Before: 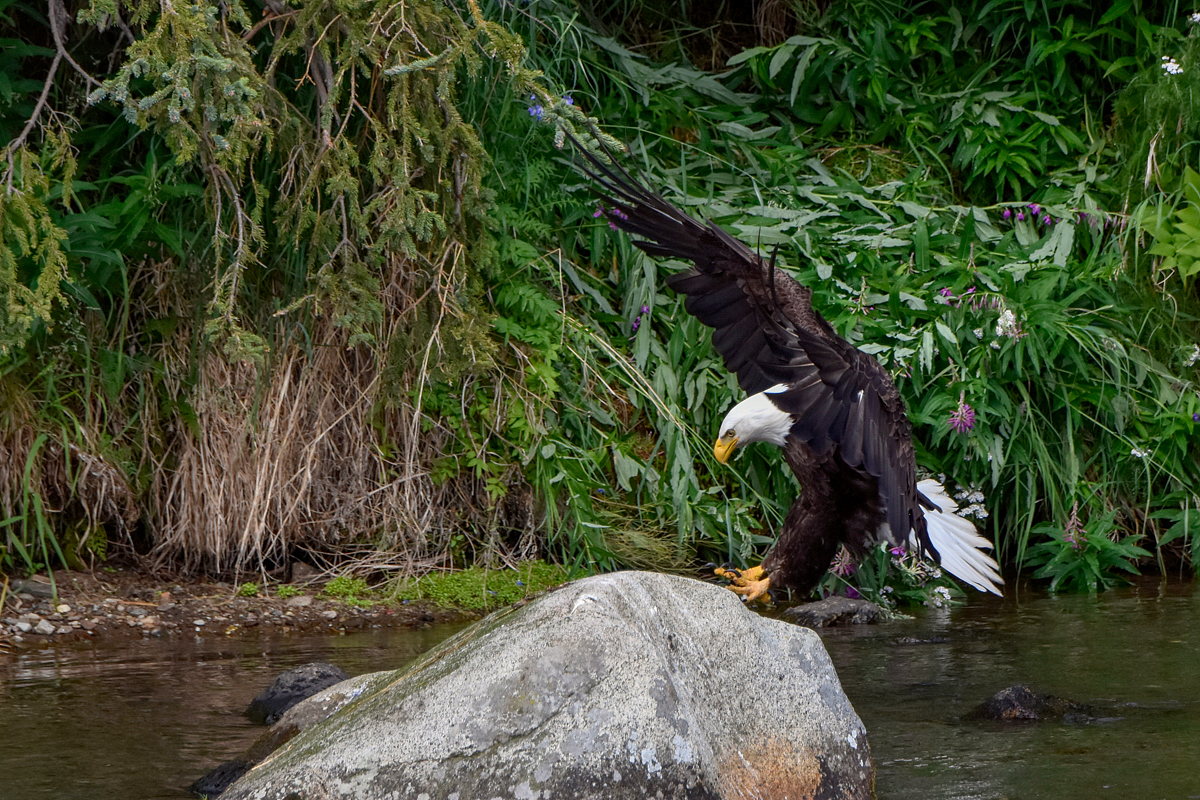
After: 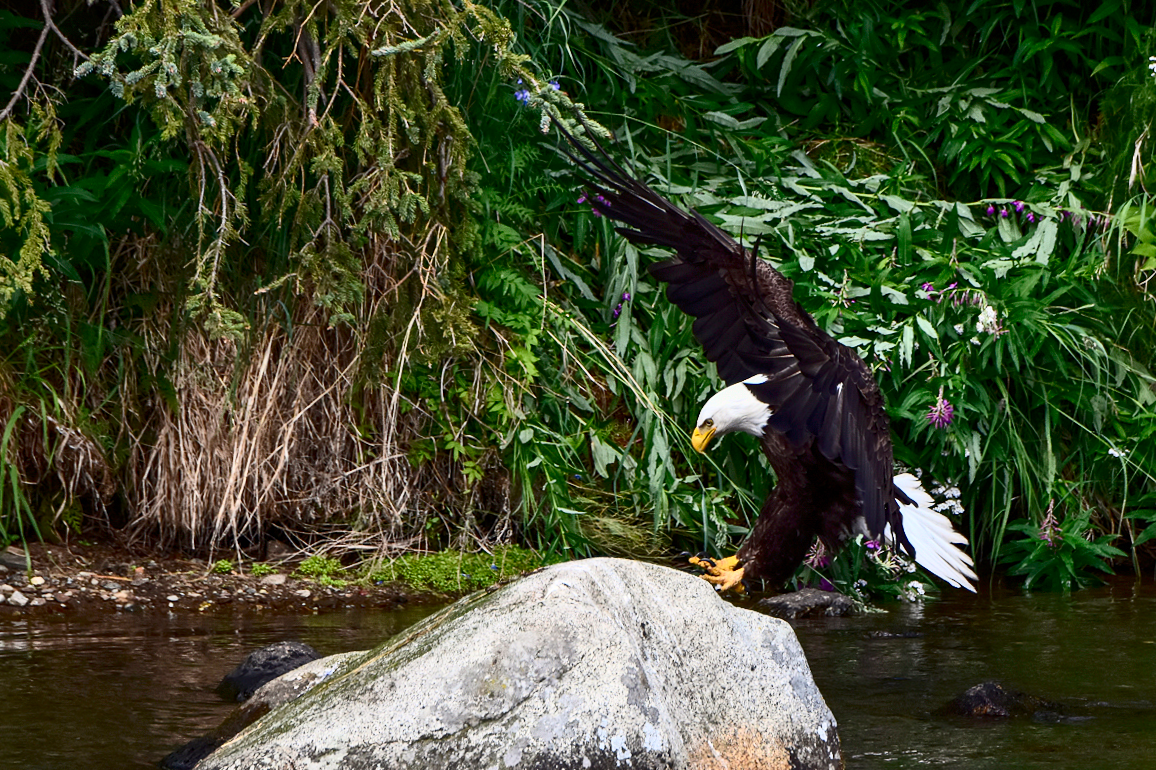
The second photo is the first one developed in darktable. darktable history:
contrast brightness saturation: contrast 0.397, brightness 0.107, saturation 0.209
crop and rotate: angle -1.46°
